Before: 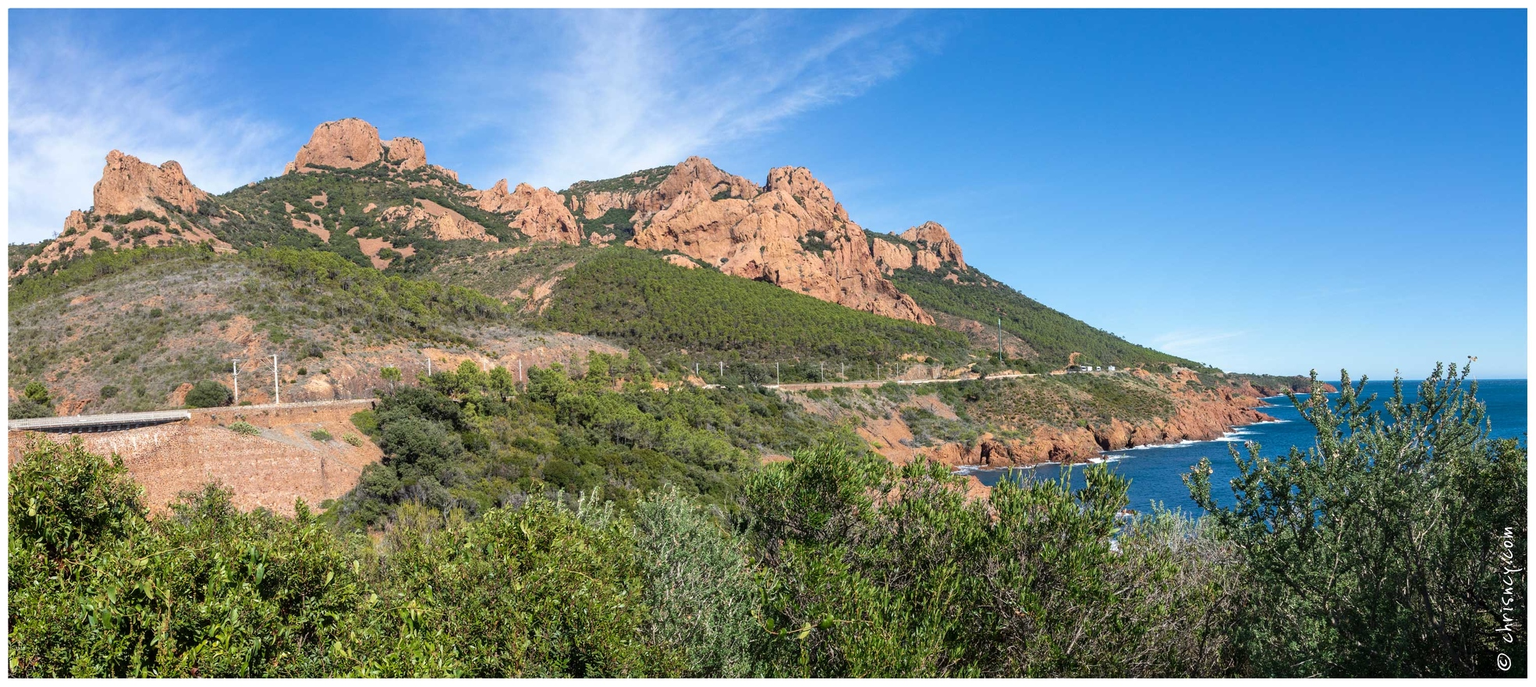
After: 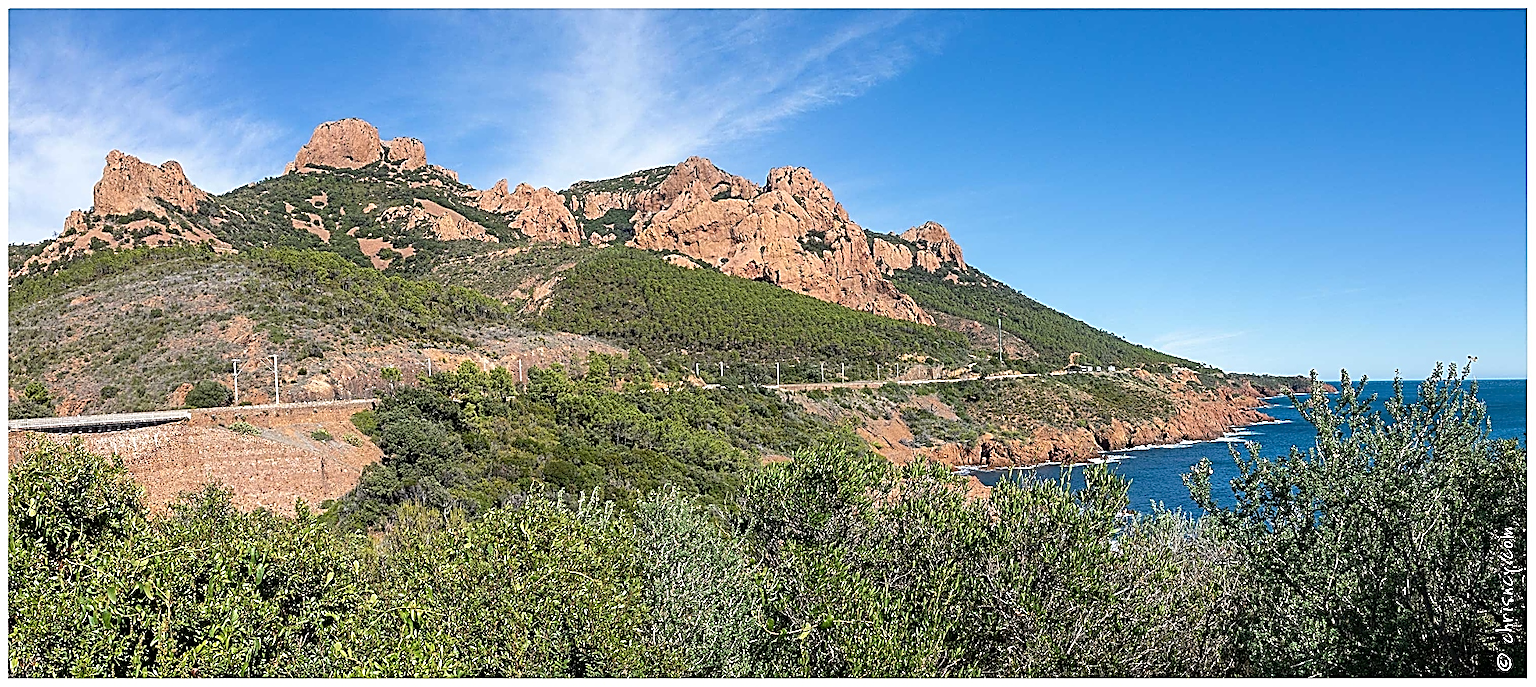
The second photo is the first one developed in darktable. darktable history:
sharpen: amount 1.862
